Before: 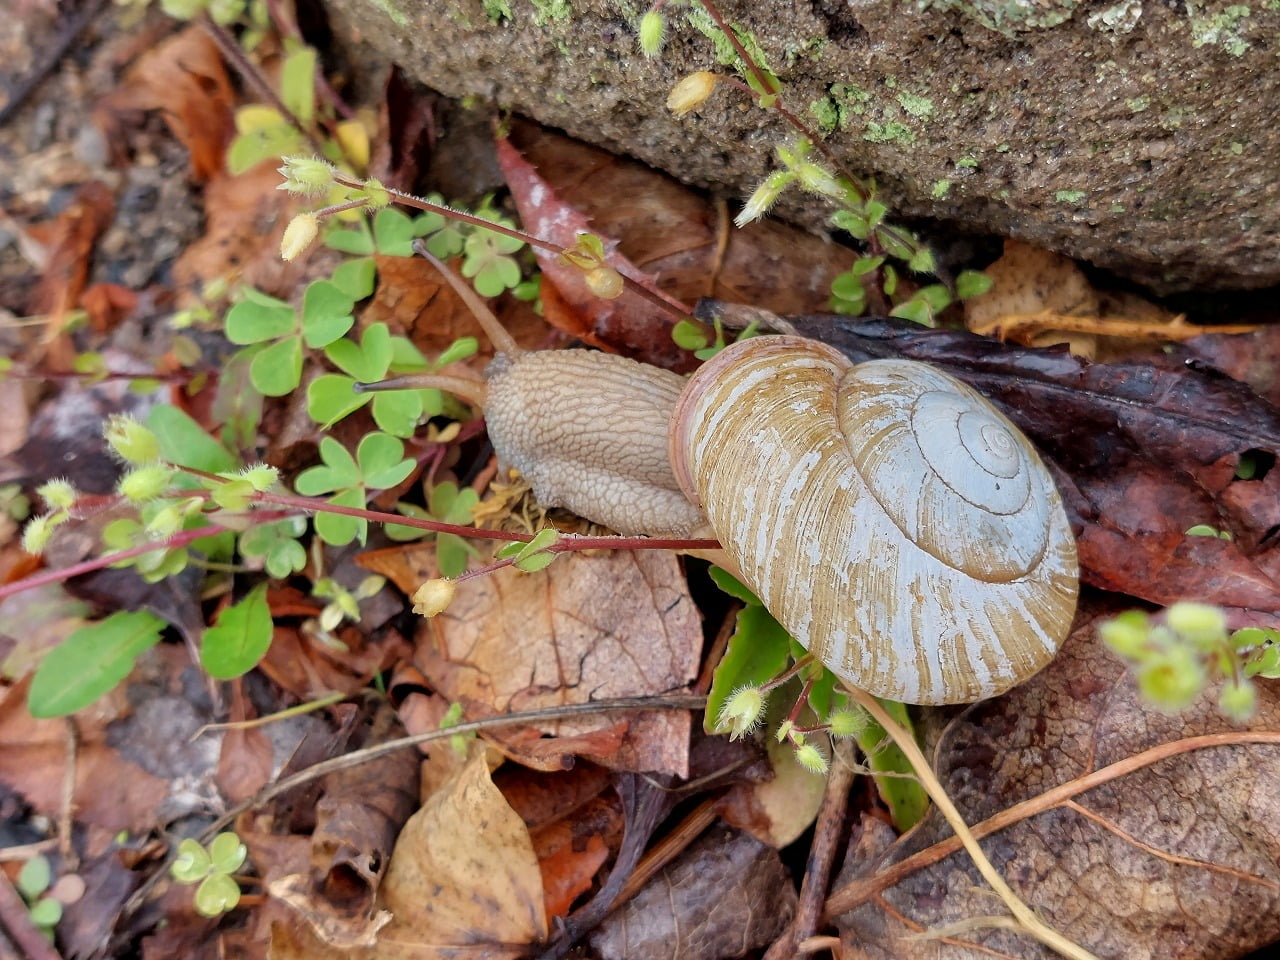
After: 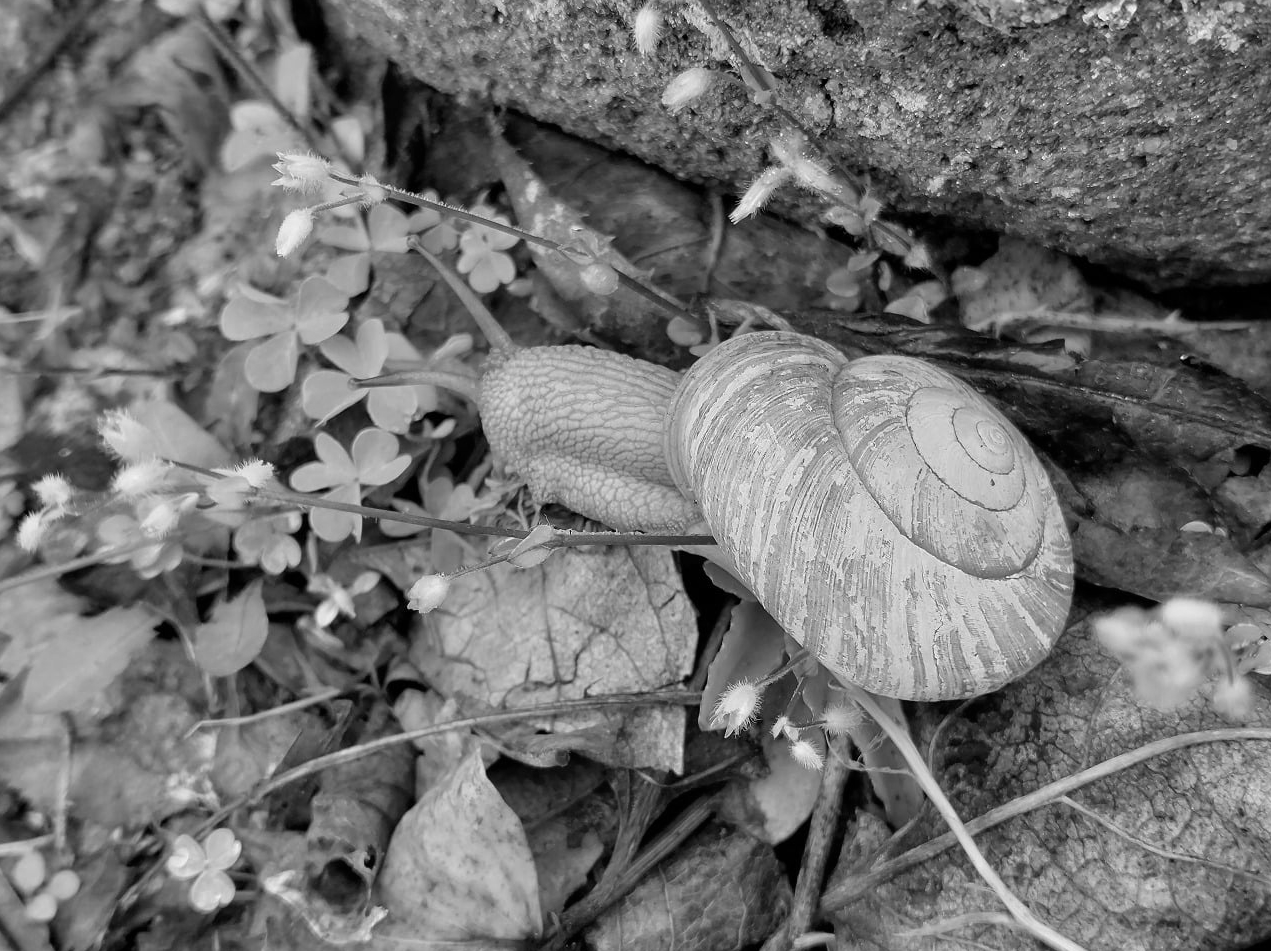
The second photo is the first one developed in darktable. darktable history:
monochrome: on, module defaults
crop: left 0.434%, top 0.485%, right 0.244%, bottom 0.386%
